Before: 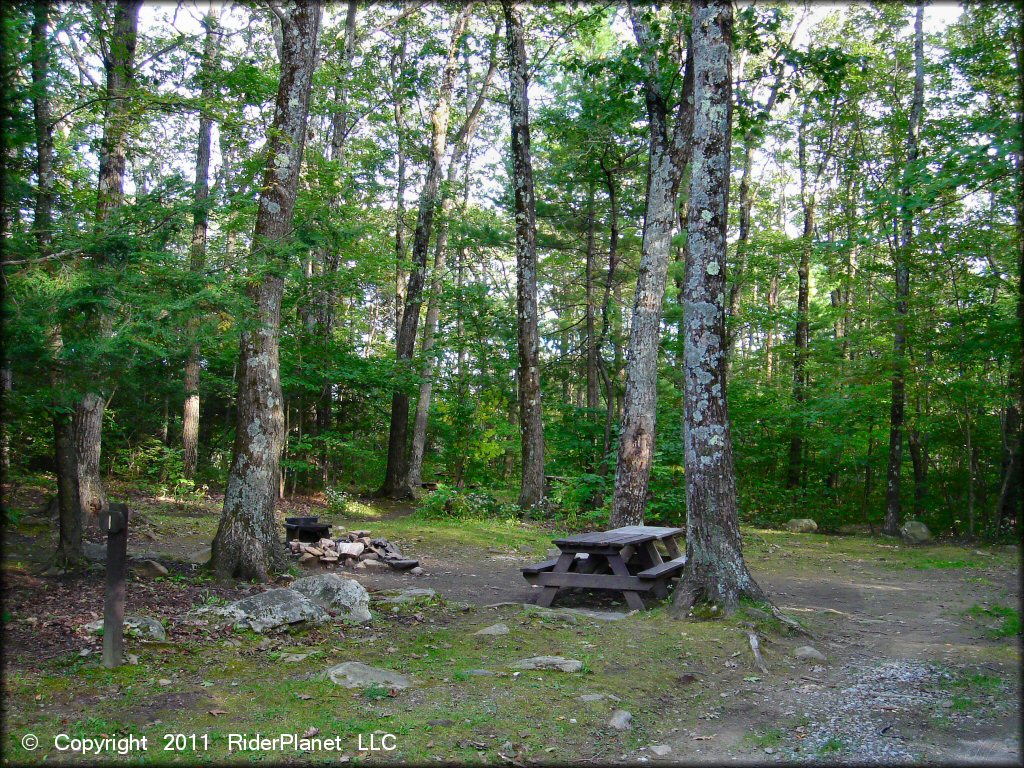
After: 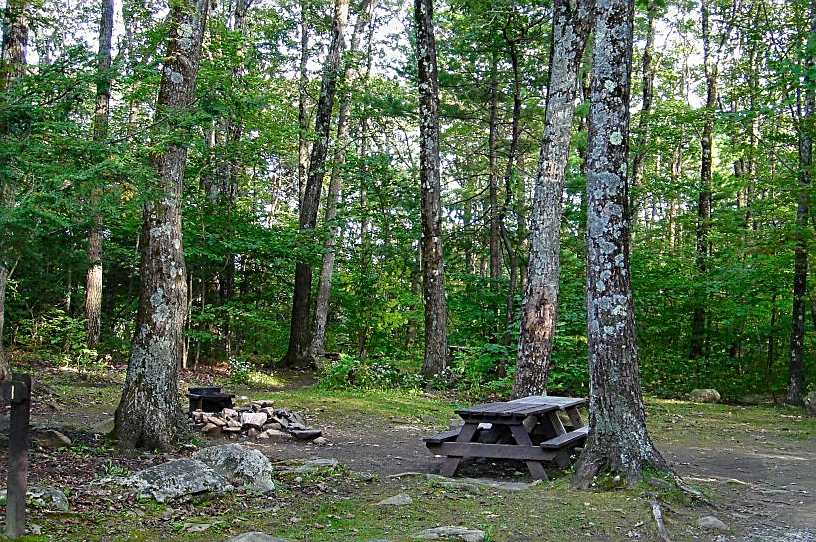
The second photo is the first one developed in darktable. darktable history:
contrast equalizer: octaves 7, y [[0.5, 0.5, 0.5, 0.512, 0.552, 0.62], [0.5 ×6], [0.5 ×4, 0.504, 0.553], [0 ×6], [0 ×6]]
sharpen: on, module defaults
crop: left 9.501%, top 16.946%, right 10.742%, bottom 12.366%
